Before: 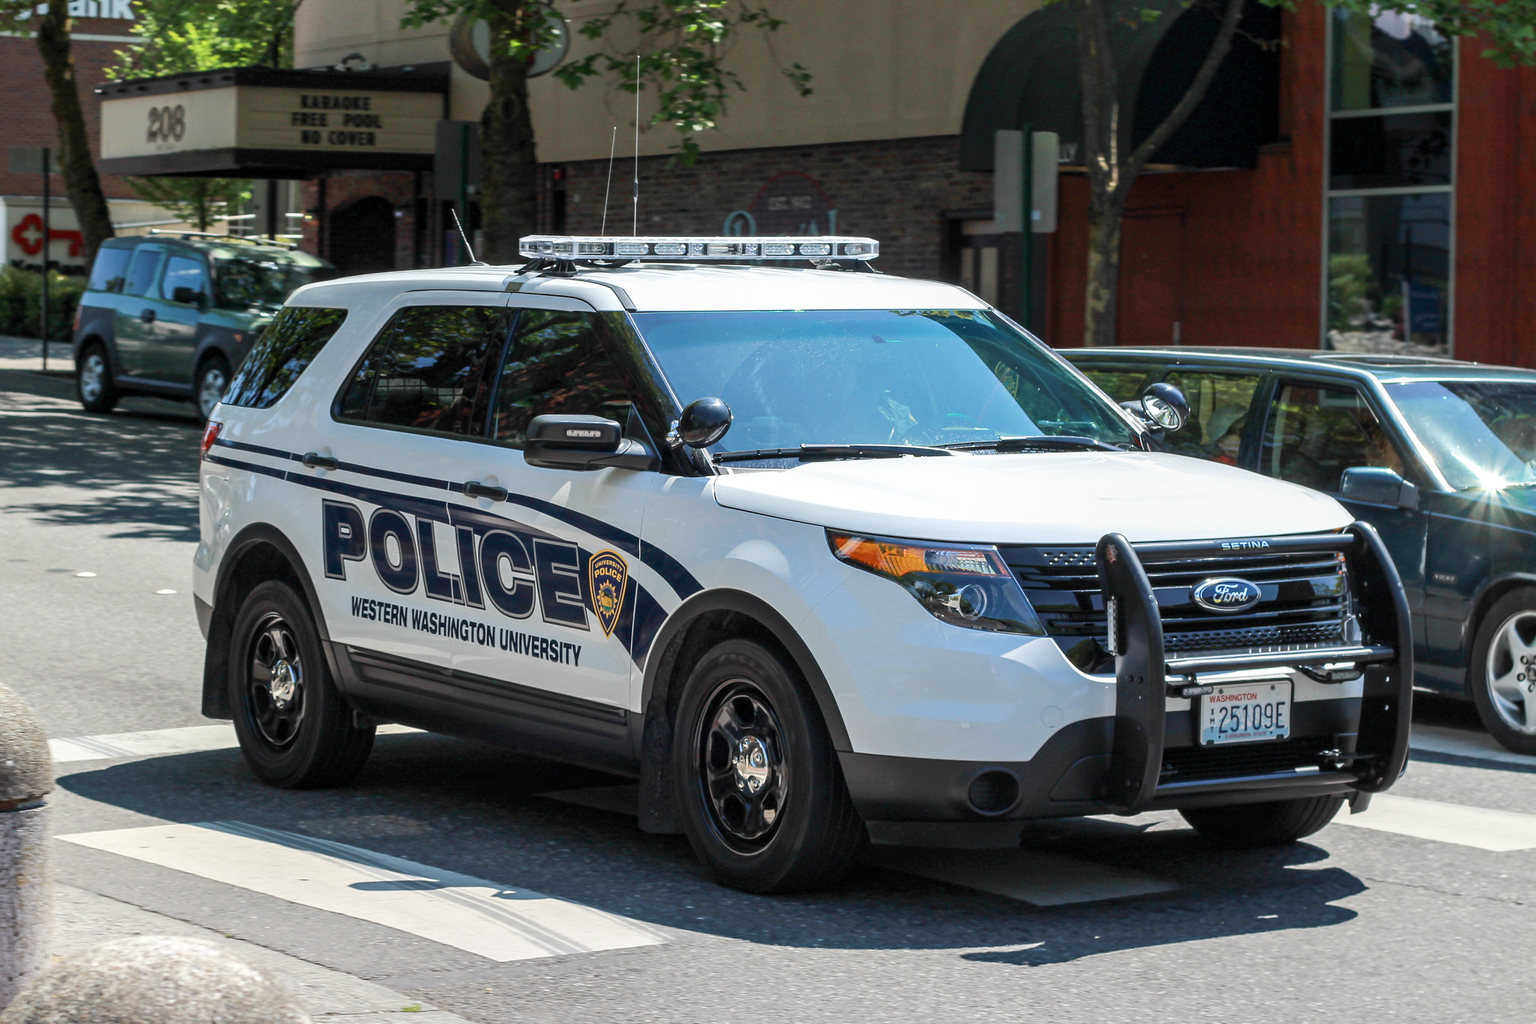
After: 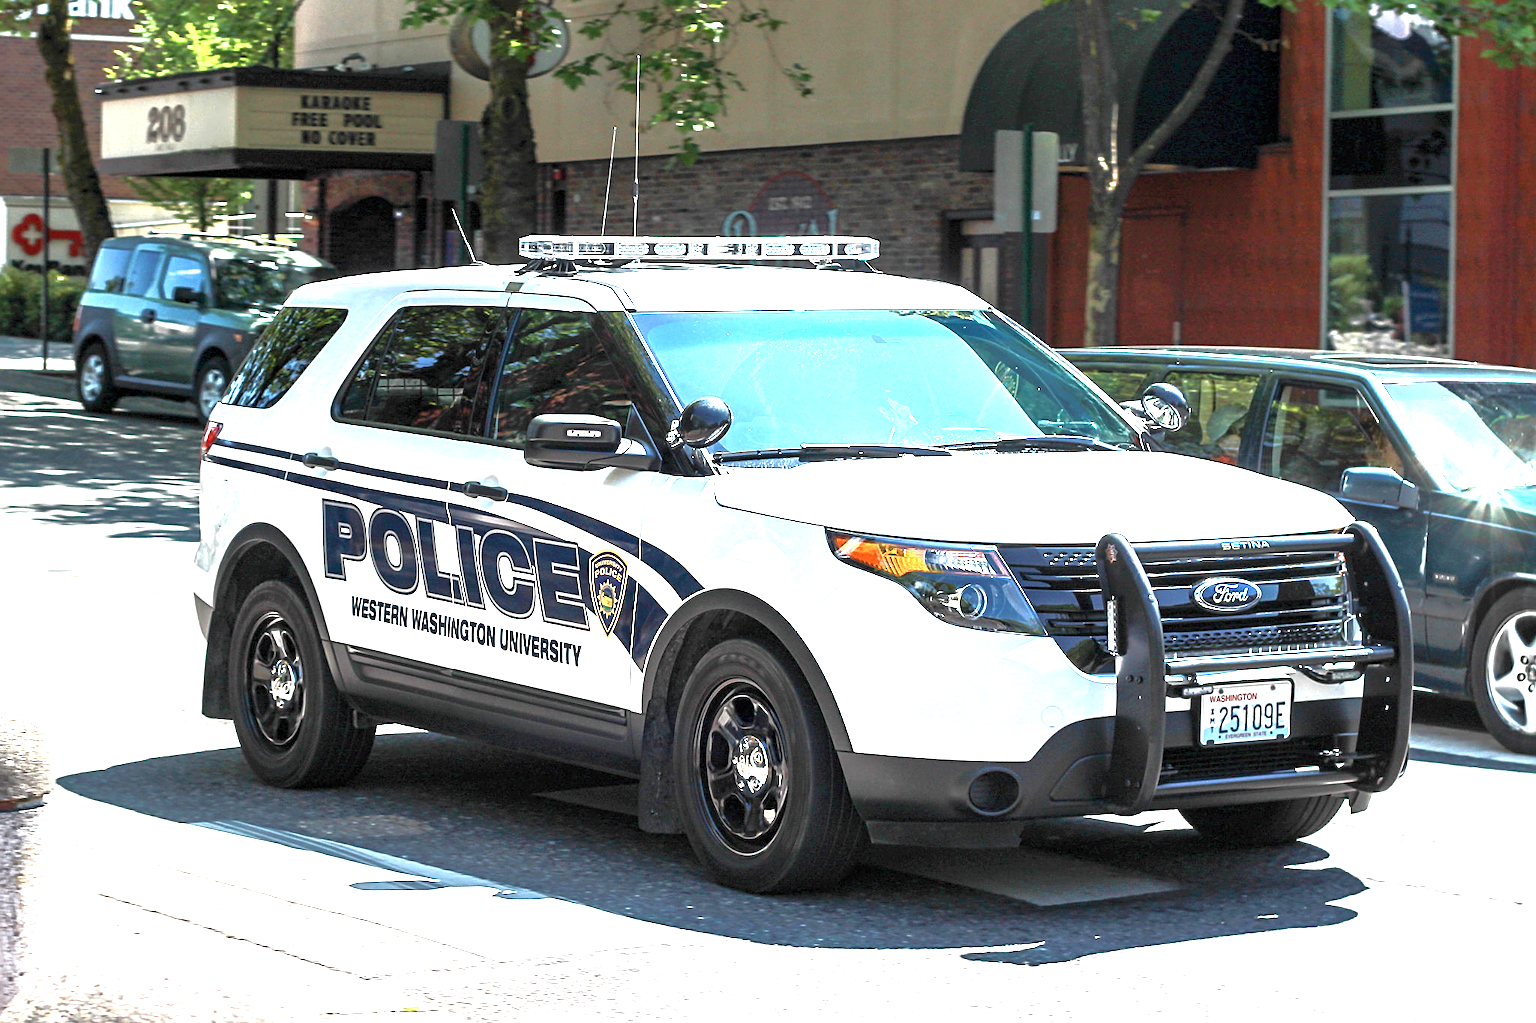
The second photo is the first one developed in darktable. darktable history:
sharpen: on, module defaults
tone equalizer: -8 EV -0.001 EV, -7 EV 0.003 EV, -6 EV -0.004 EV, -5 EV -0.014 EV, -4 EV -0.085 EV, -3 EV -0.223 EV, -2 EV -0.295 EV, -1 EV 0.081 EV, +0 EV 0.327 EV, edges refinement/feathering 500, mask exposure compensation -1.57 EV, preserve details no
exposure: exposure 1.515 EV, compensate highlight preservation false
